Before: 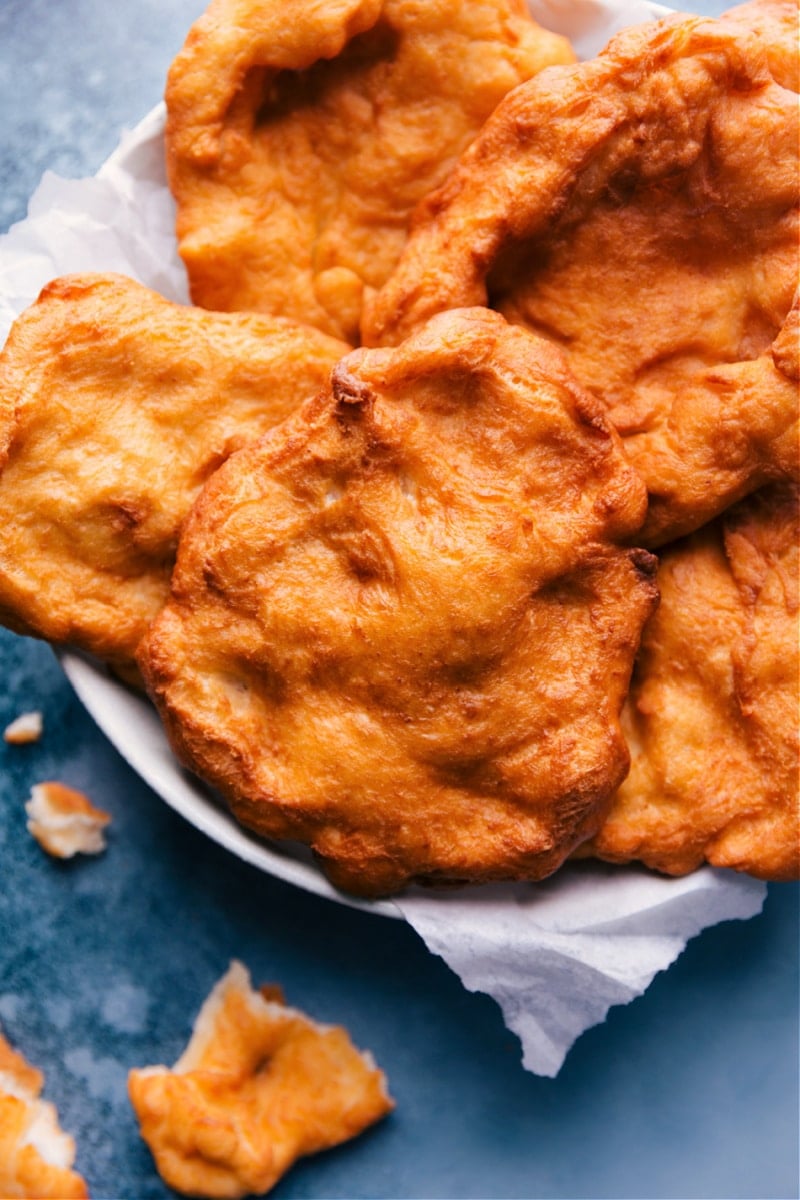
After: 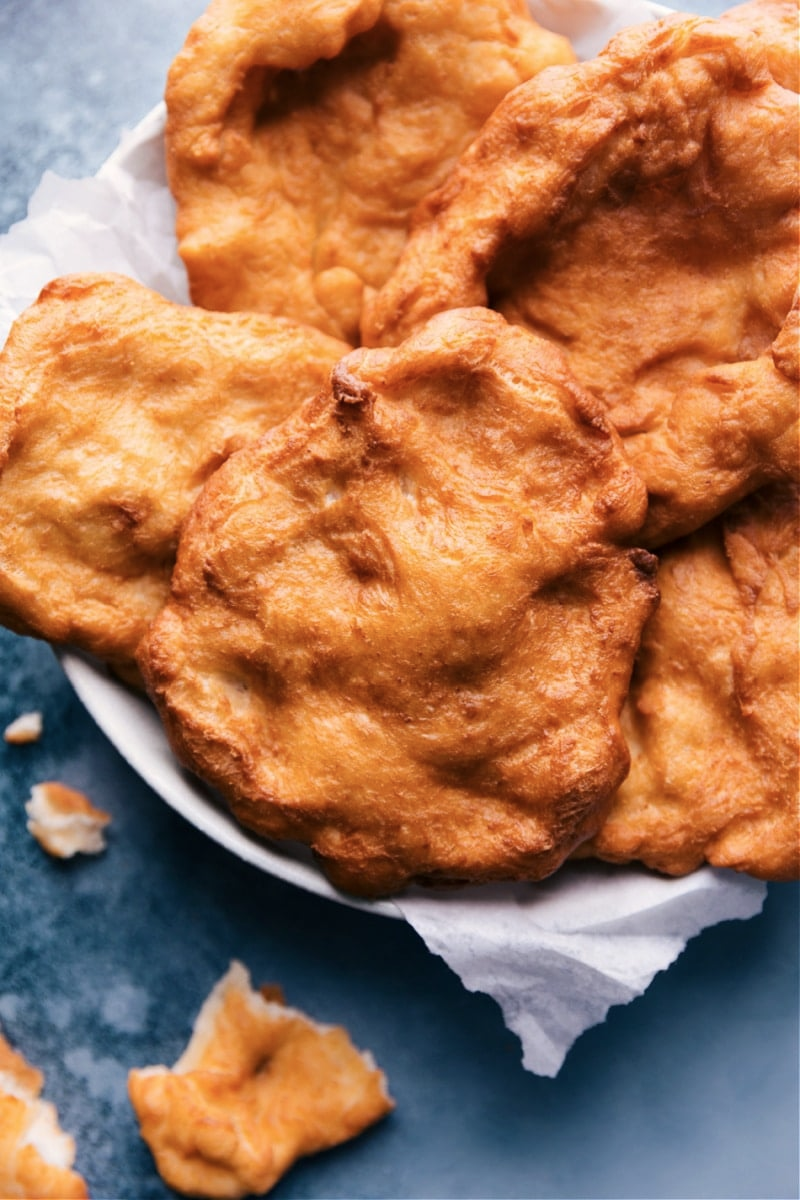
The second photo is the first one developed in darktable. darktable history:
contrast brightness saturation: contrast 0.106, saturation -0.167
